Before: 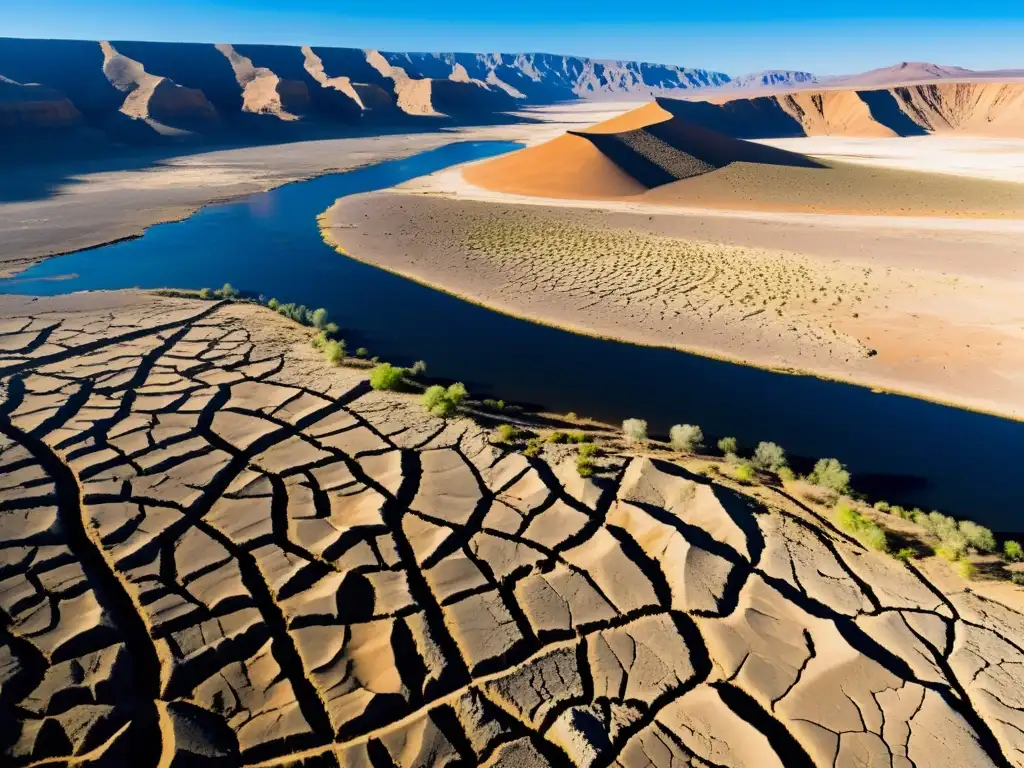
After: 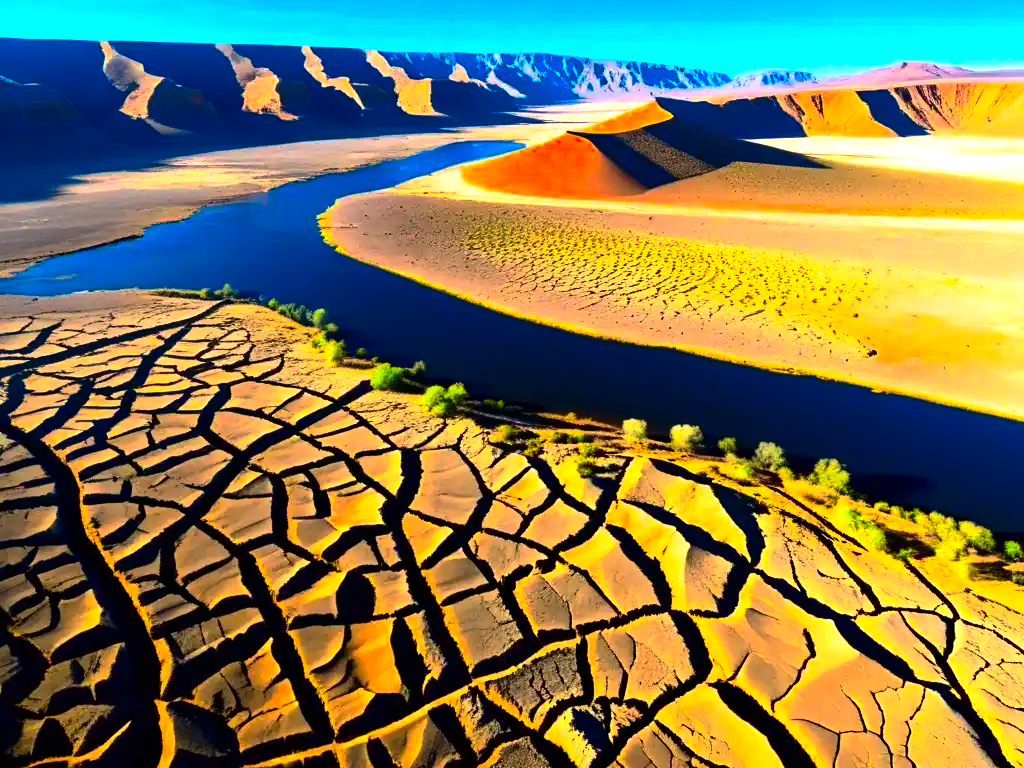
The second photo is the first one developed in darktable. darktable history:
base curve: curves: ch0 [(0, 0) (0.595, 0.418) (1, 1)], preserve colors none
contrast brightness saturation: contrast 0.264, brightness 0.019, saturation 0.887
exposure: black level correction 0, exposure 0.695 EV, compensate highlight preservation false
